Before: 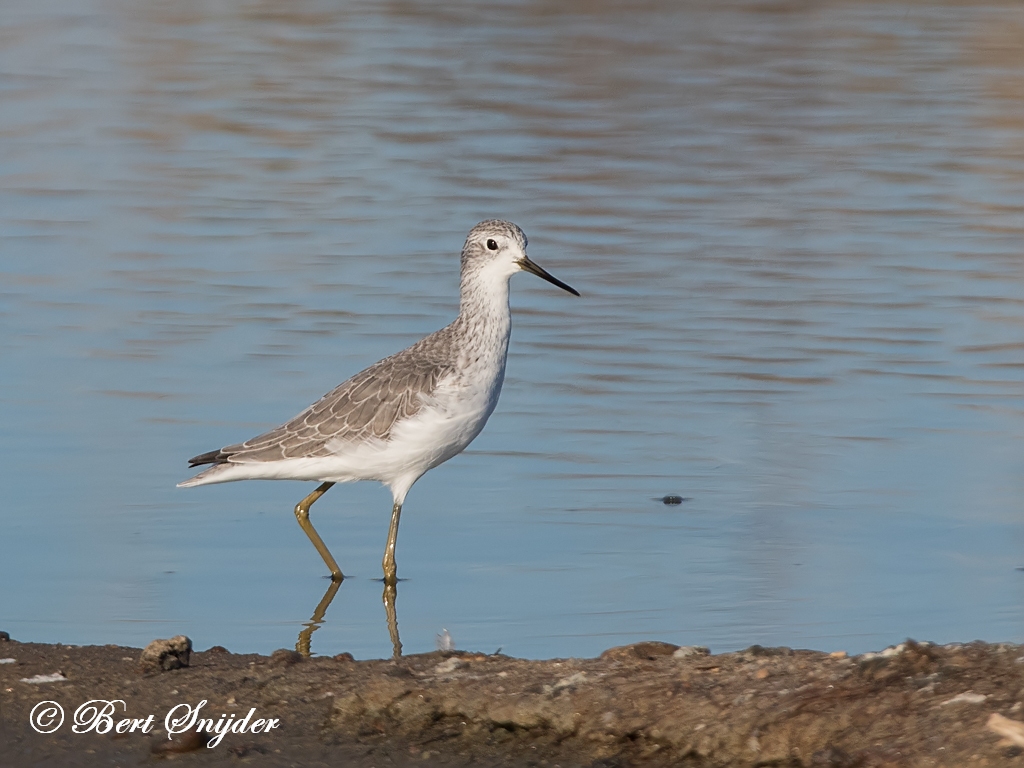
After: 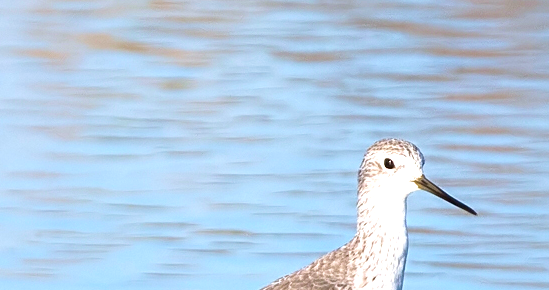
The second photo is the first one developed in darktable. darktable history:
velvia: on, module defaults
tone equalizer: on, module defaults
exposure: black level correction 0, exposure 1.3 EV, compensate highlight preservation false
white balance: red 0.974, blue 1.044
color balance: on, module defaults
color balance rgb: perceptual saturation grading › global saturation 20%, global vibrance 20%
crop: left 10.121%, top 10.631%, right 36.218%, bottom 51.526%
